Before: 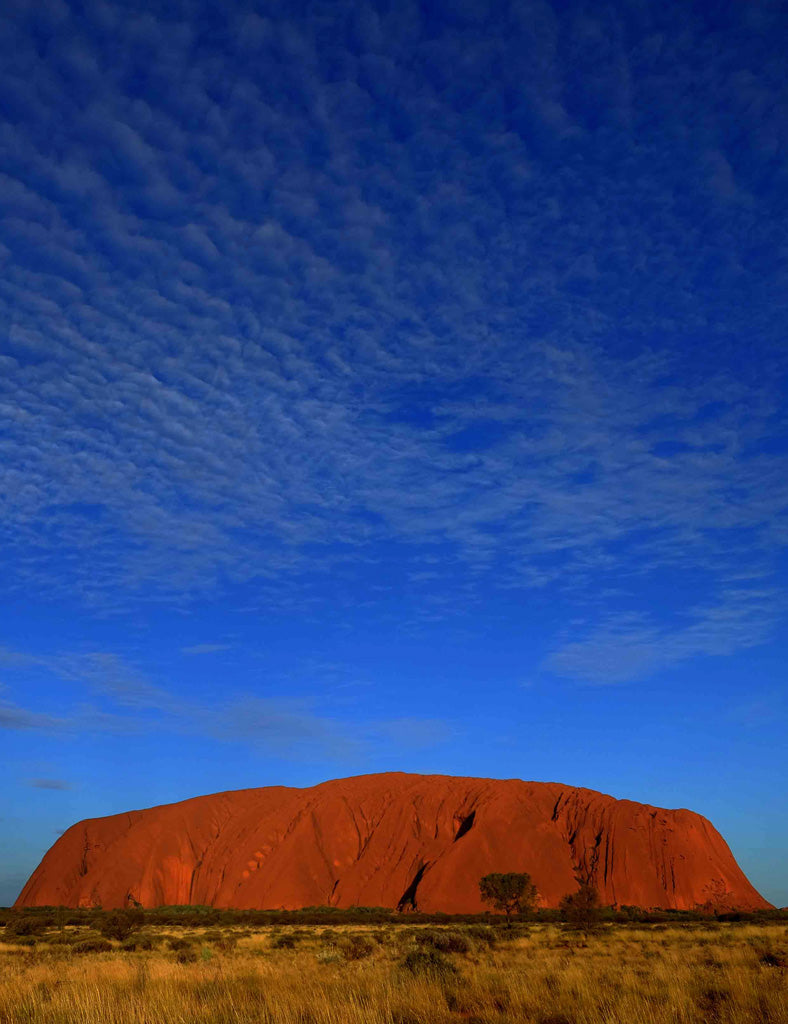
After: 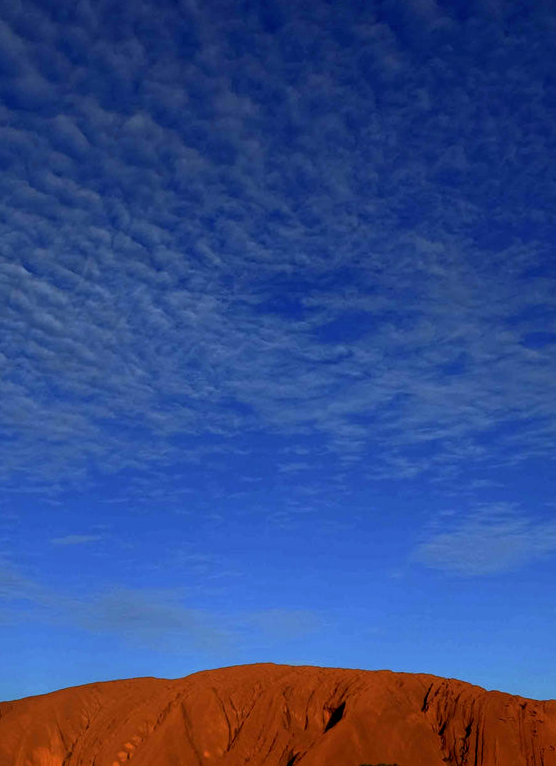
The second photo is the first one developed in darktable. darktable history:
crop and rotate: left 16.549%, top 10.721%, right 12.876%, bottom 14.401%
color correction: highlights a* -4.42, highlights b* 7.07
local contrast: detail 130%
contrast brightness saturation: saturation -0.05
